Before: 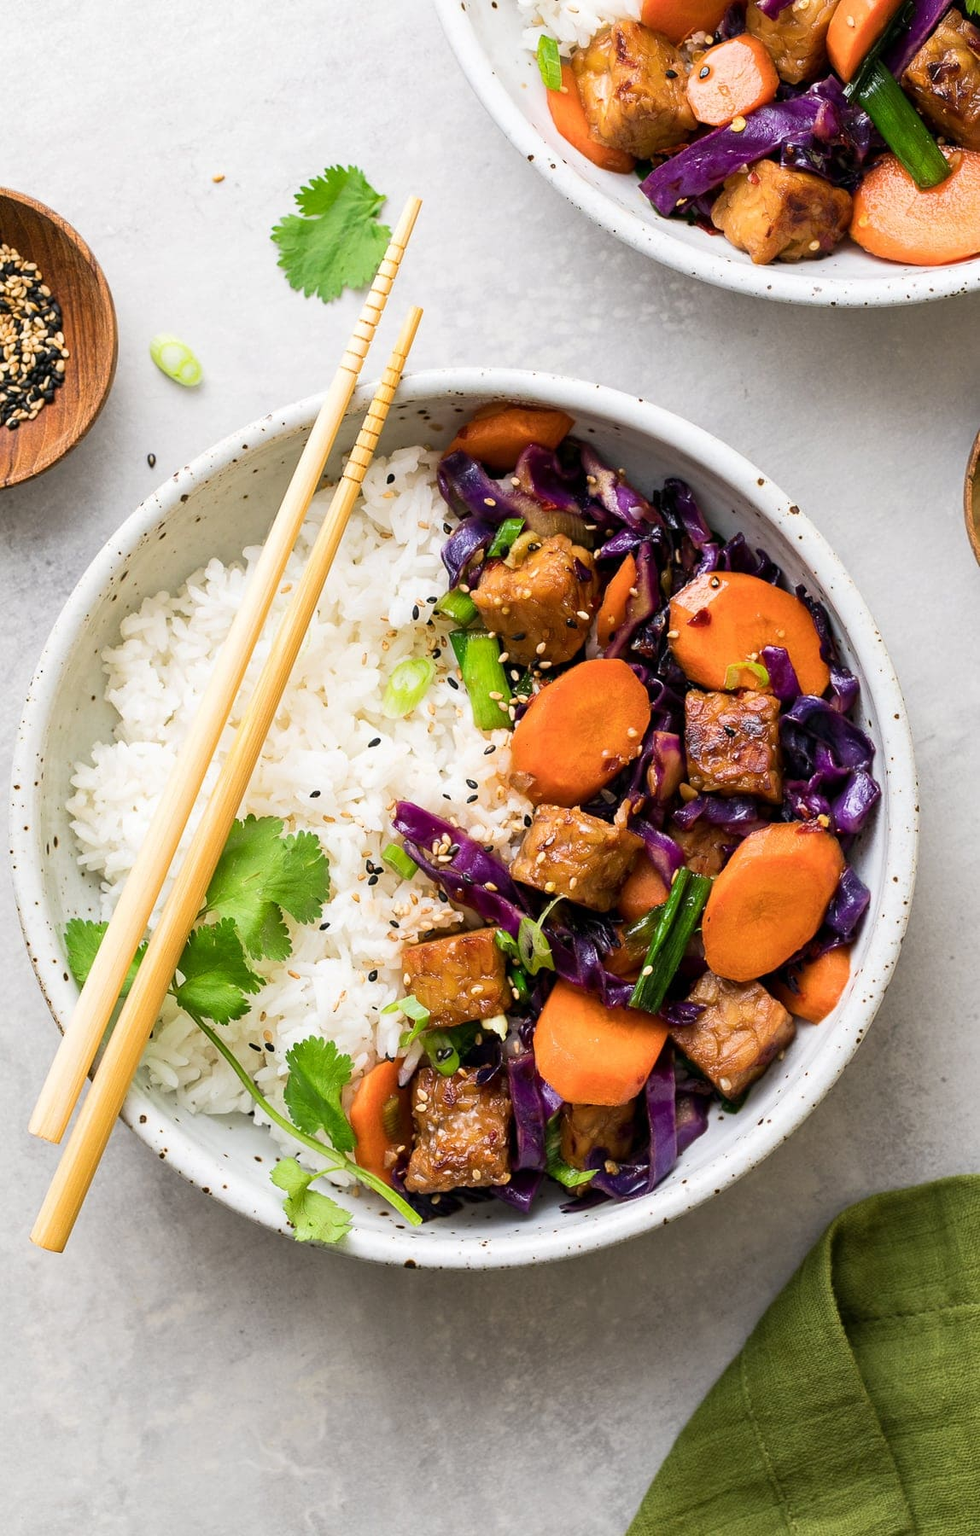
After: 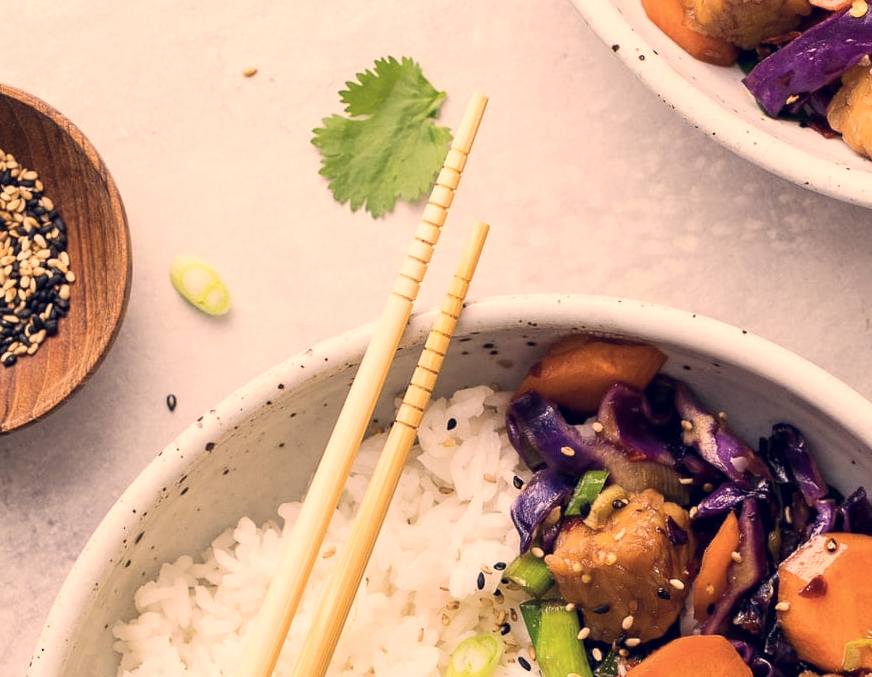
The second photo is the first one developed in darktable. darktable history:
crop: left 0.549%, top 7.65%, right 23.486%, bottom 54.719%
color correction: highlights a* 19.92, highlights b* 28.21, shadows a* 3.5, shadows b* -17.06, saturation 0.725
